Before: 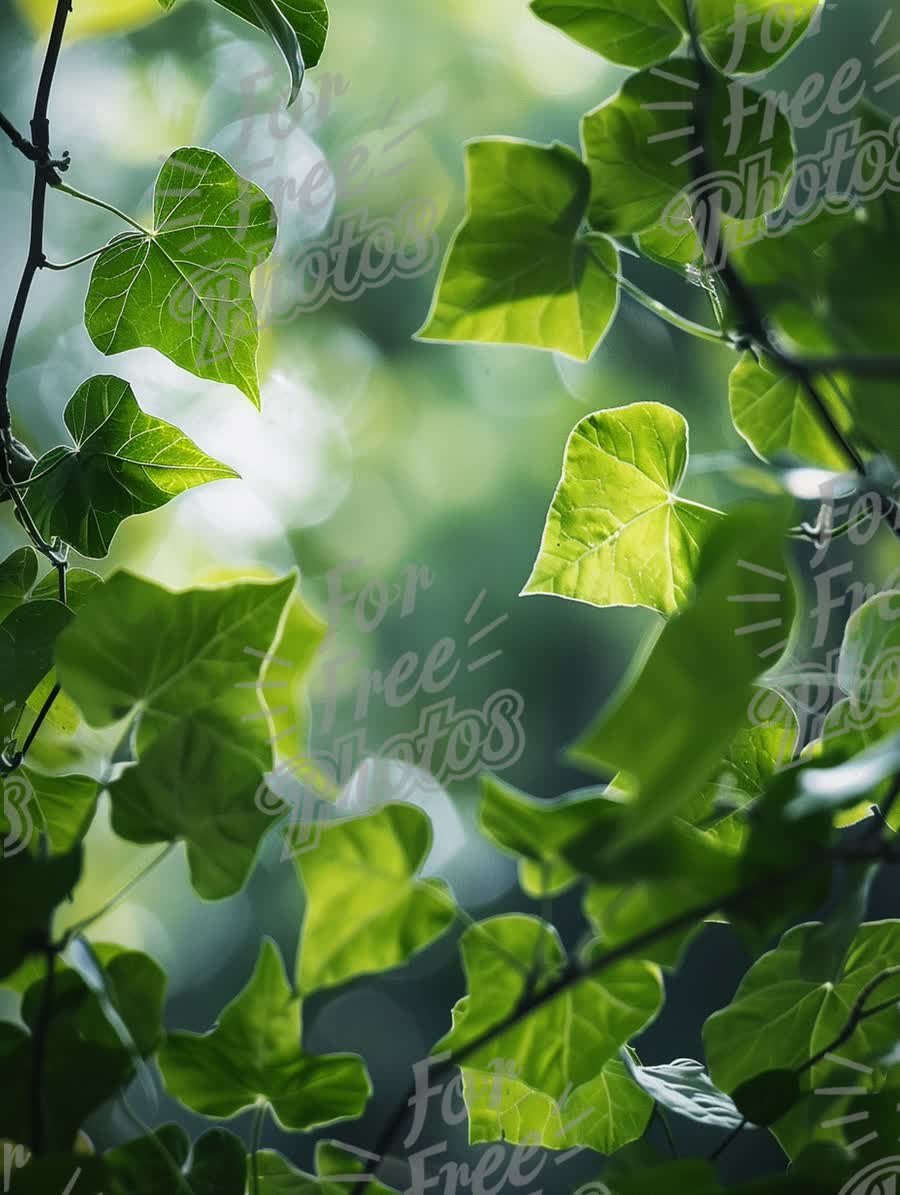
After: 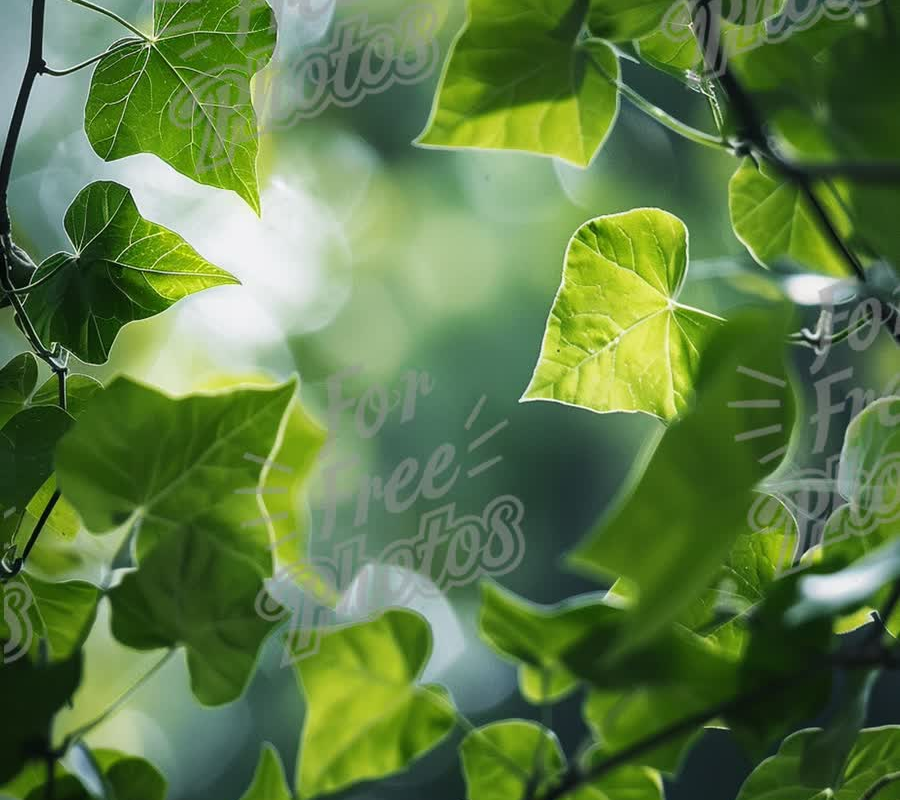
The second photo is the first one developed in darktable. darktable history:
crop: top 16.251%, bottom 16.742%
